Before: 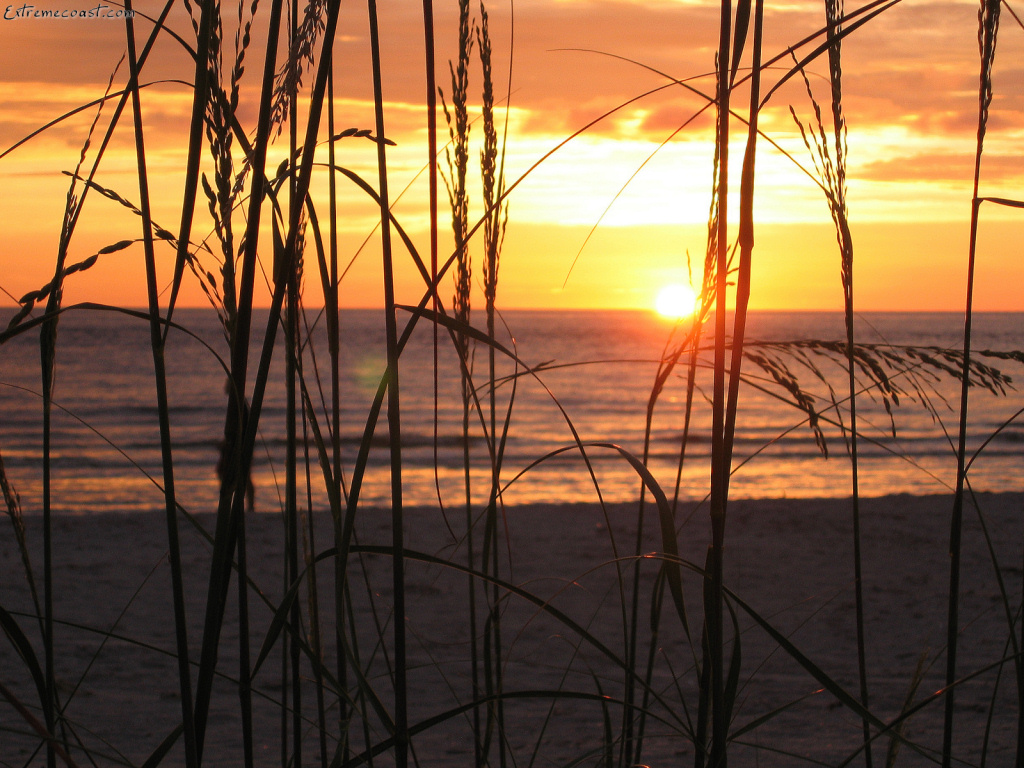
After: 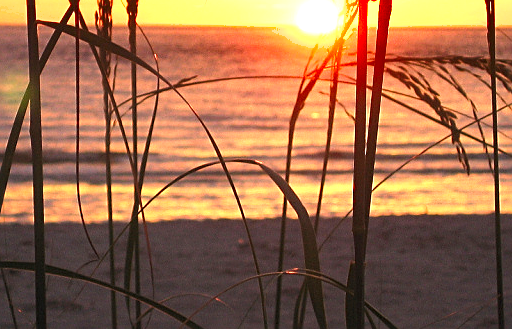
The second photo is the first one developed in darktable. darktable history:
crop: left 34.974%, top 37.07%, right 15.023%, bottom 20.06%
exposure: black level correction 0, exposure 1.104 EV, compensate exposure bias true, compensate highlight preservation false
color correction: highlights b* -0.033
sharpen: on, module defaults
contrast brightness saturation: contrast 0.041, saturation 0.073
shadows and highlights: shadows 11.68, white point adjustment 1.26, soften with gaussian
